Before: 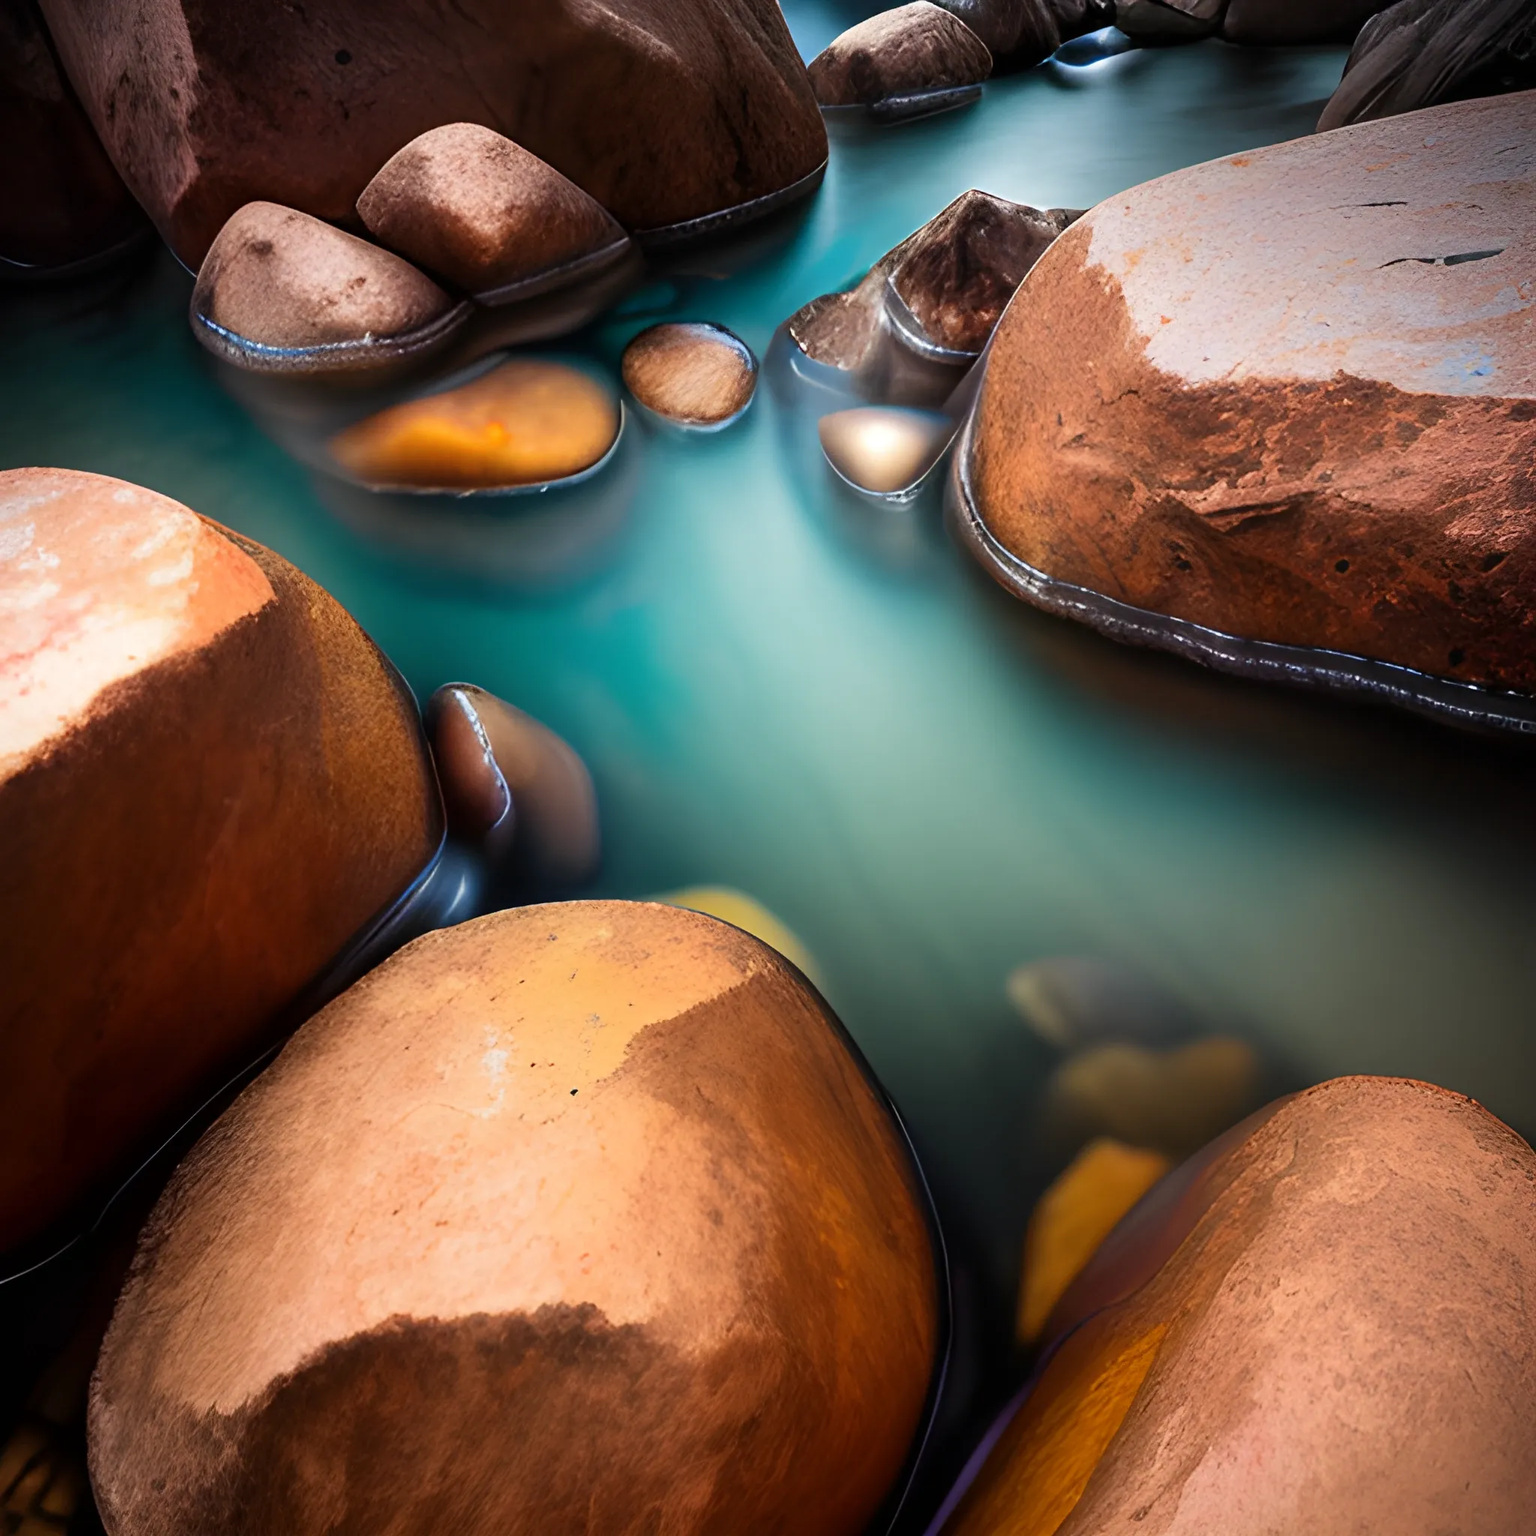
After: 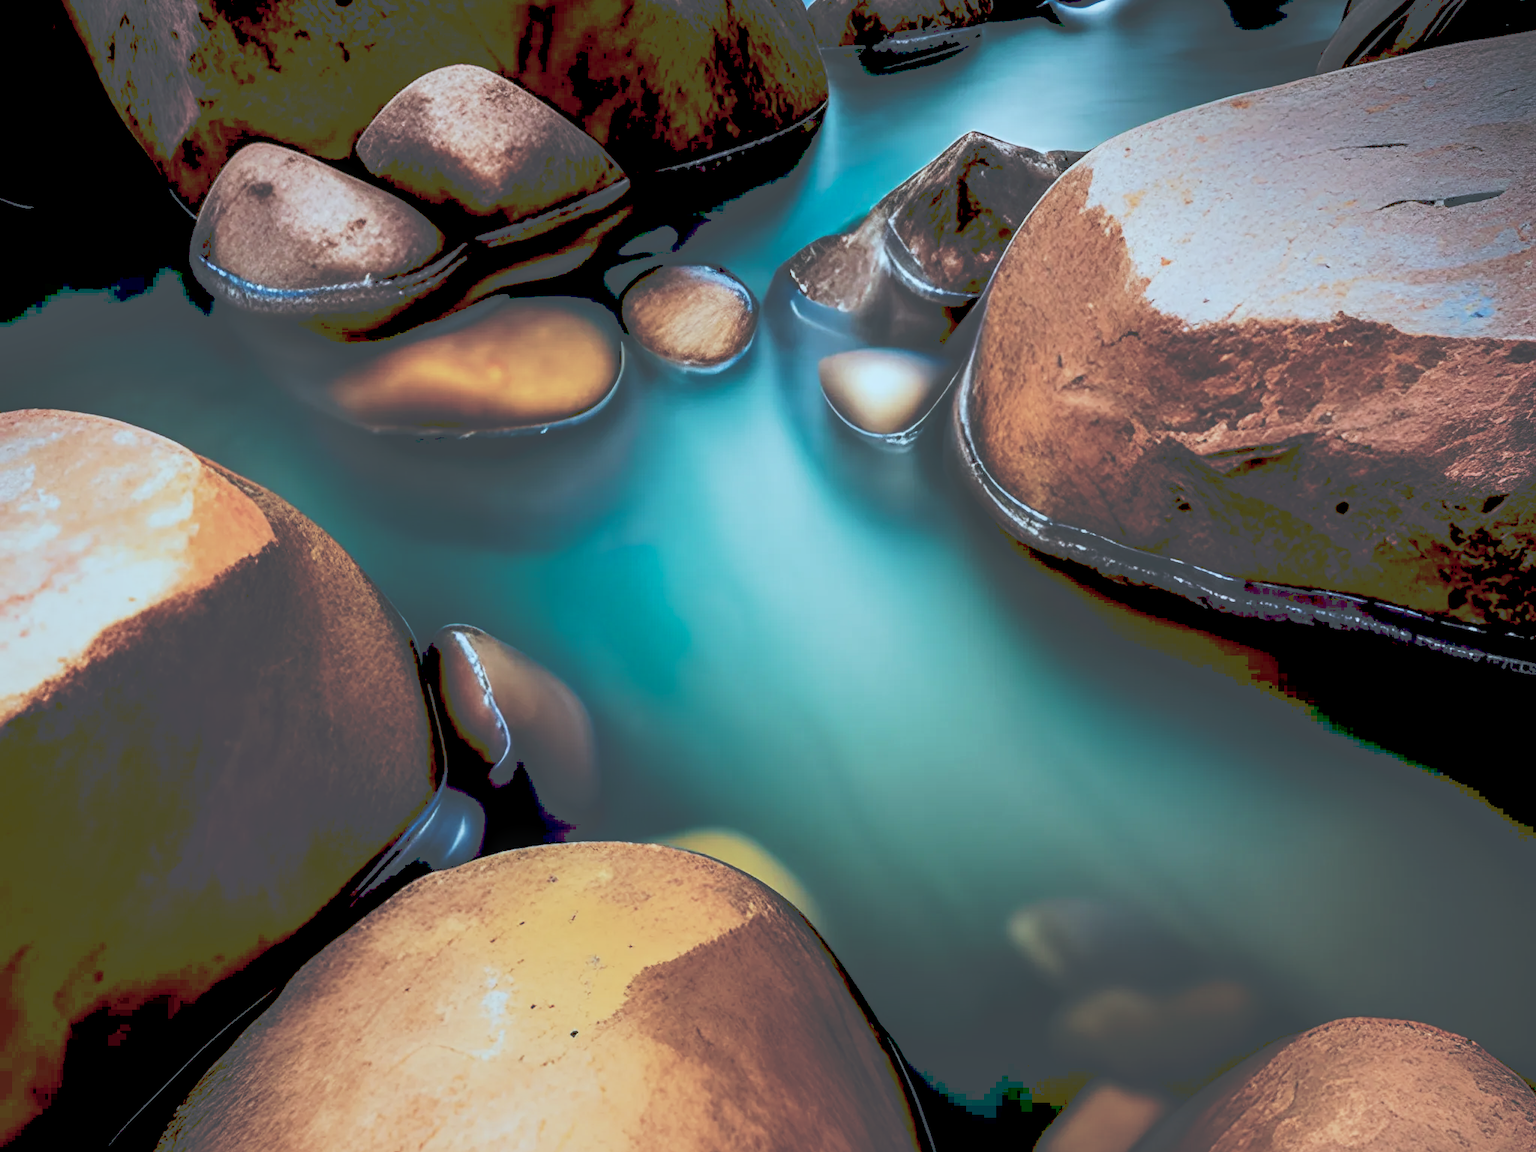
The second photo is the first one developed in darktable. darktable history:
color balance rgb: perceptual saturation grading › global saturation 25%, global vibrance 20%
exposure: black level correction 0.011, exposure -0.478 EV, compensate highlight preservation false
tone curve: curves: ch0 [(0, 0) (0.003, 0.299) (0.011, 0.299) (0.025, 0.299) (0.044, 0.299) (0.069, 0.3) (0.1, 0.306) (0.136, 0.316) (0.177, 0.326) (0.224, 0.338) (0.277, 0.366) (0.335, 0.406) (0.399, 0.462) (0.468, 0.533) (0.543, 0.607) (0.623, 0.7) (0.709, 0.775) (0.801, 0.843) (0.898, 0.903) (1, 1)], preserve colors none
color correction: highlights a* -12.64, highlights b* -18.1, saturation 0.7
velvia: strength 10%
local contrast: on, module defaults
crop: top 3.857%, bottom 21.132%
tone equalizer: on, module defaults
